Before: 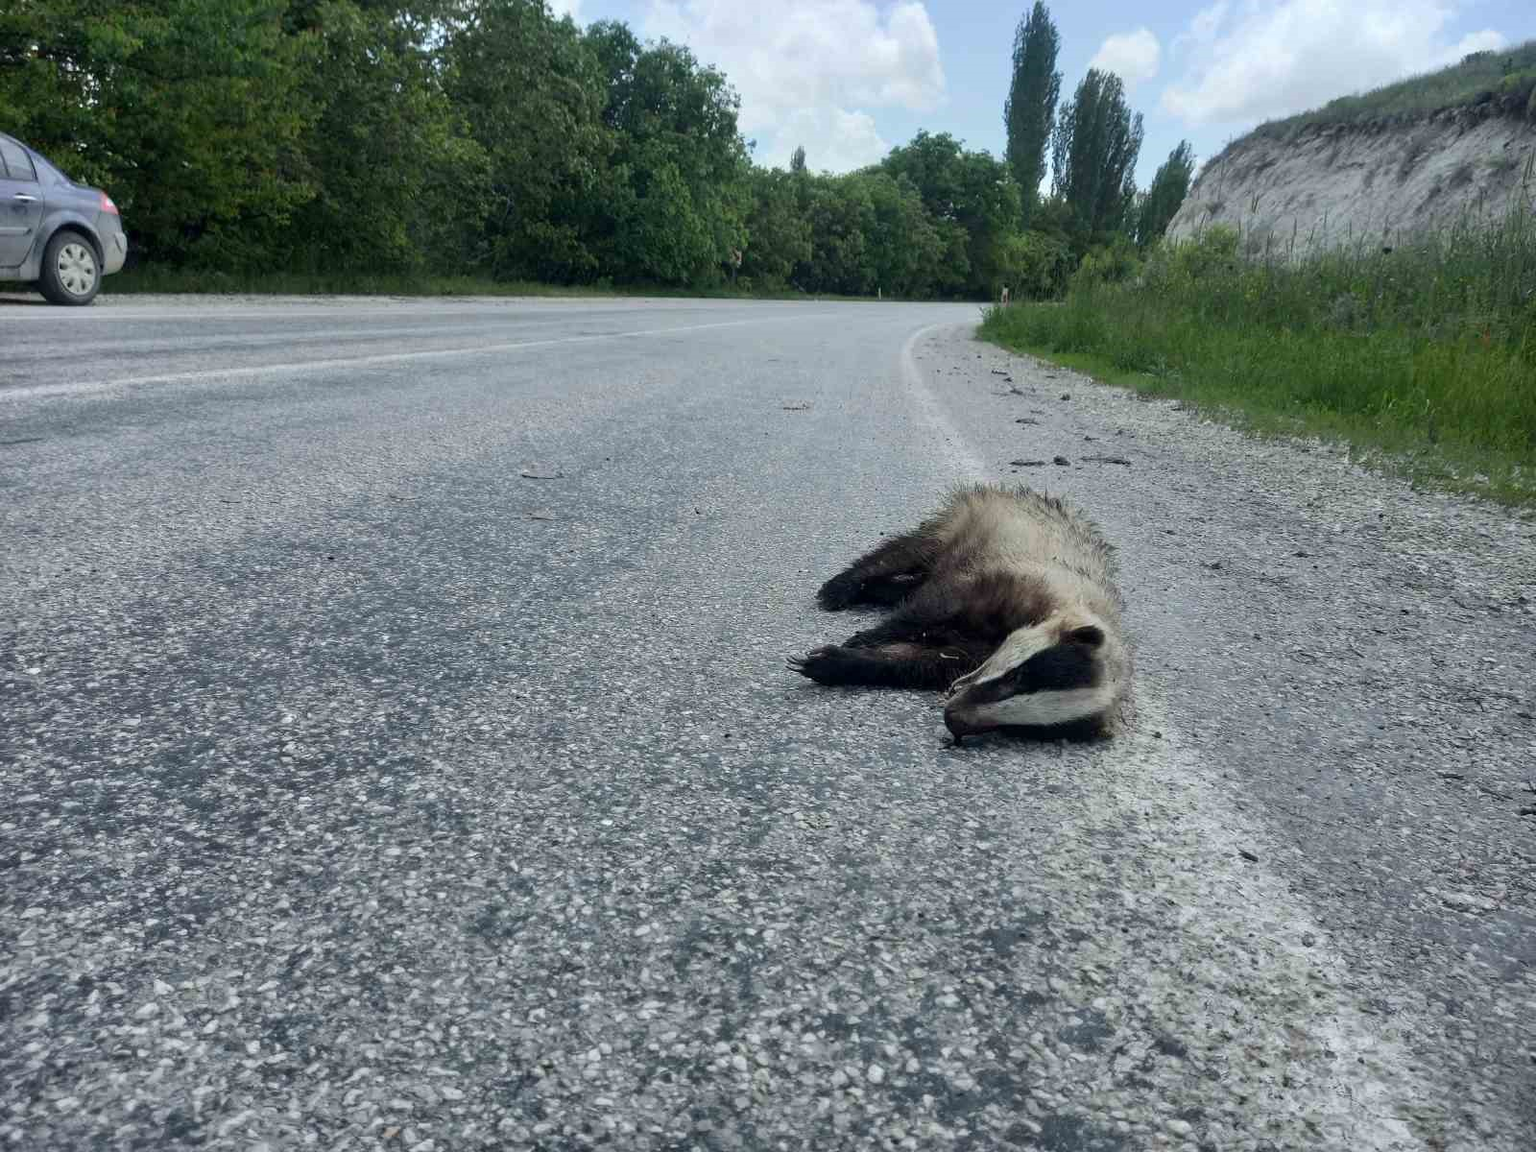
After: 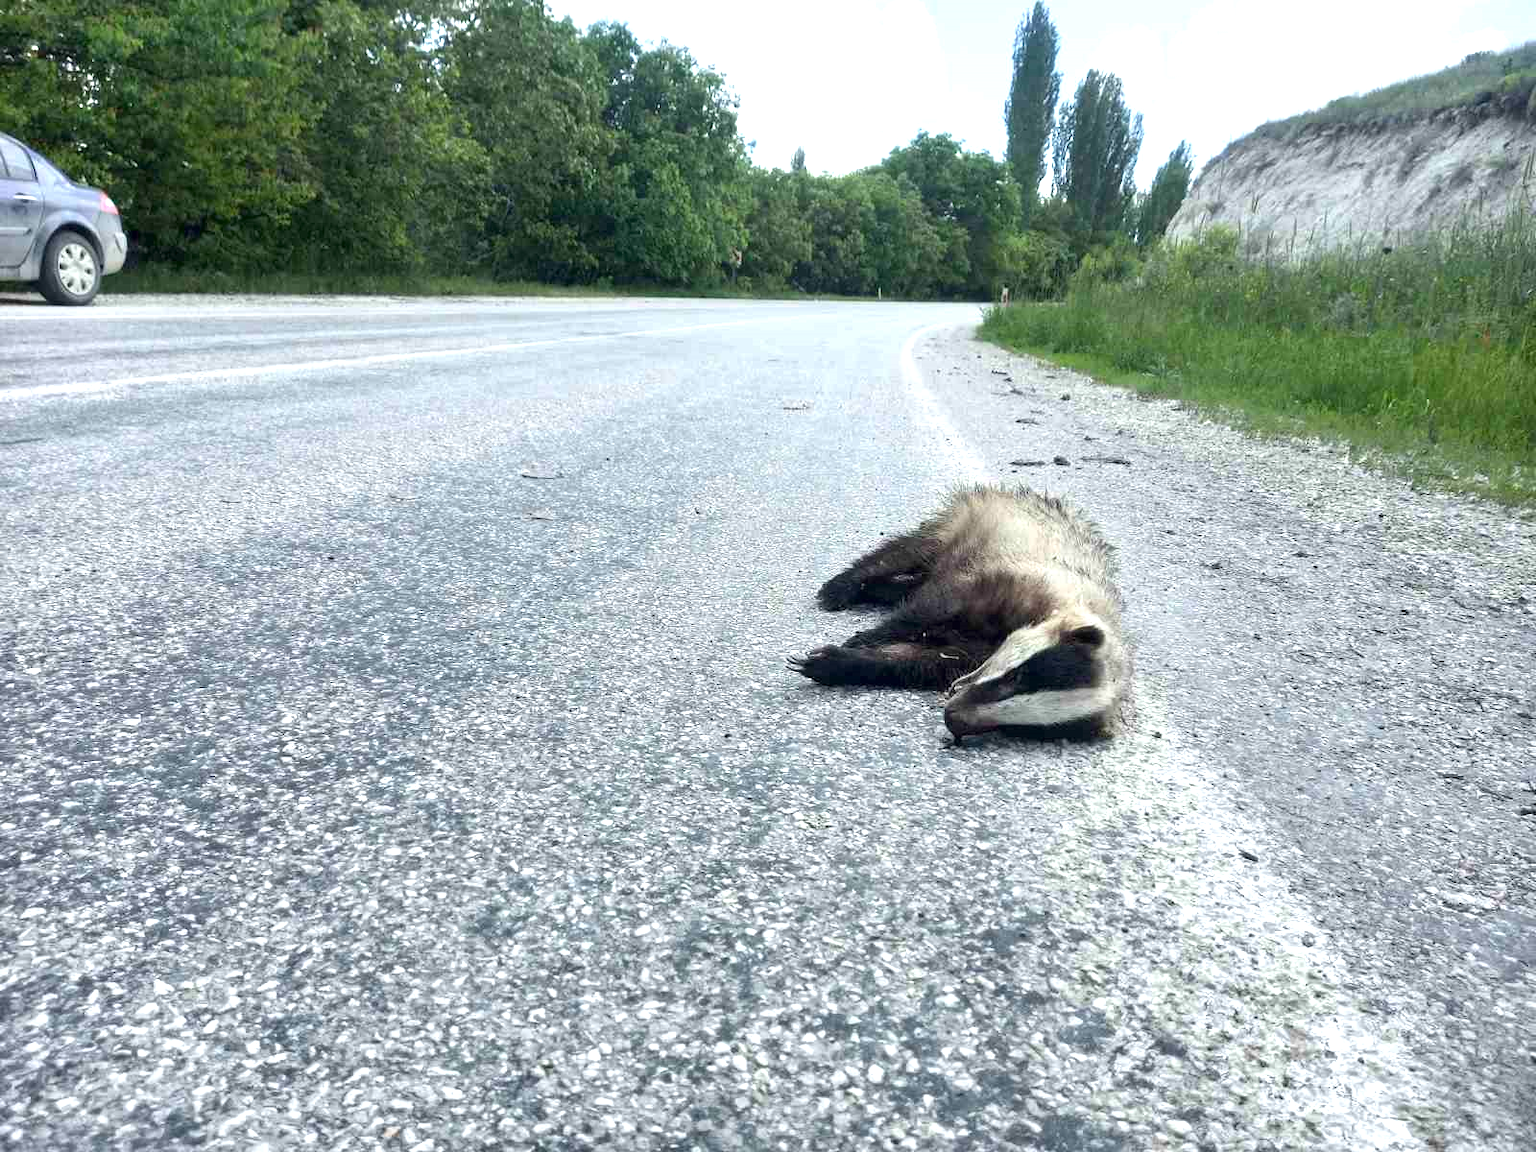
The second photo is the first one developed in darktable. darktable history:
exposure: exposure 1.14 EV, compensate highlight preservation false
